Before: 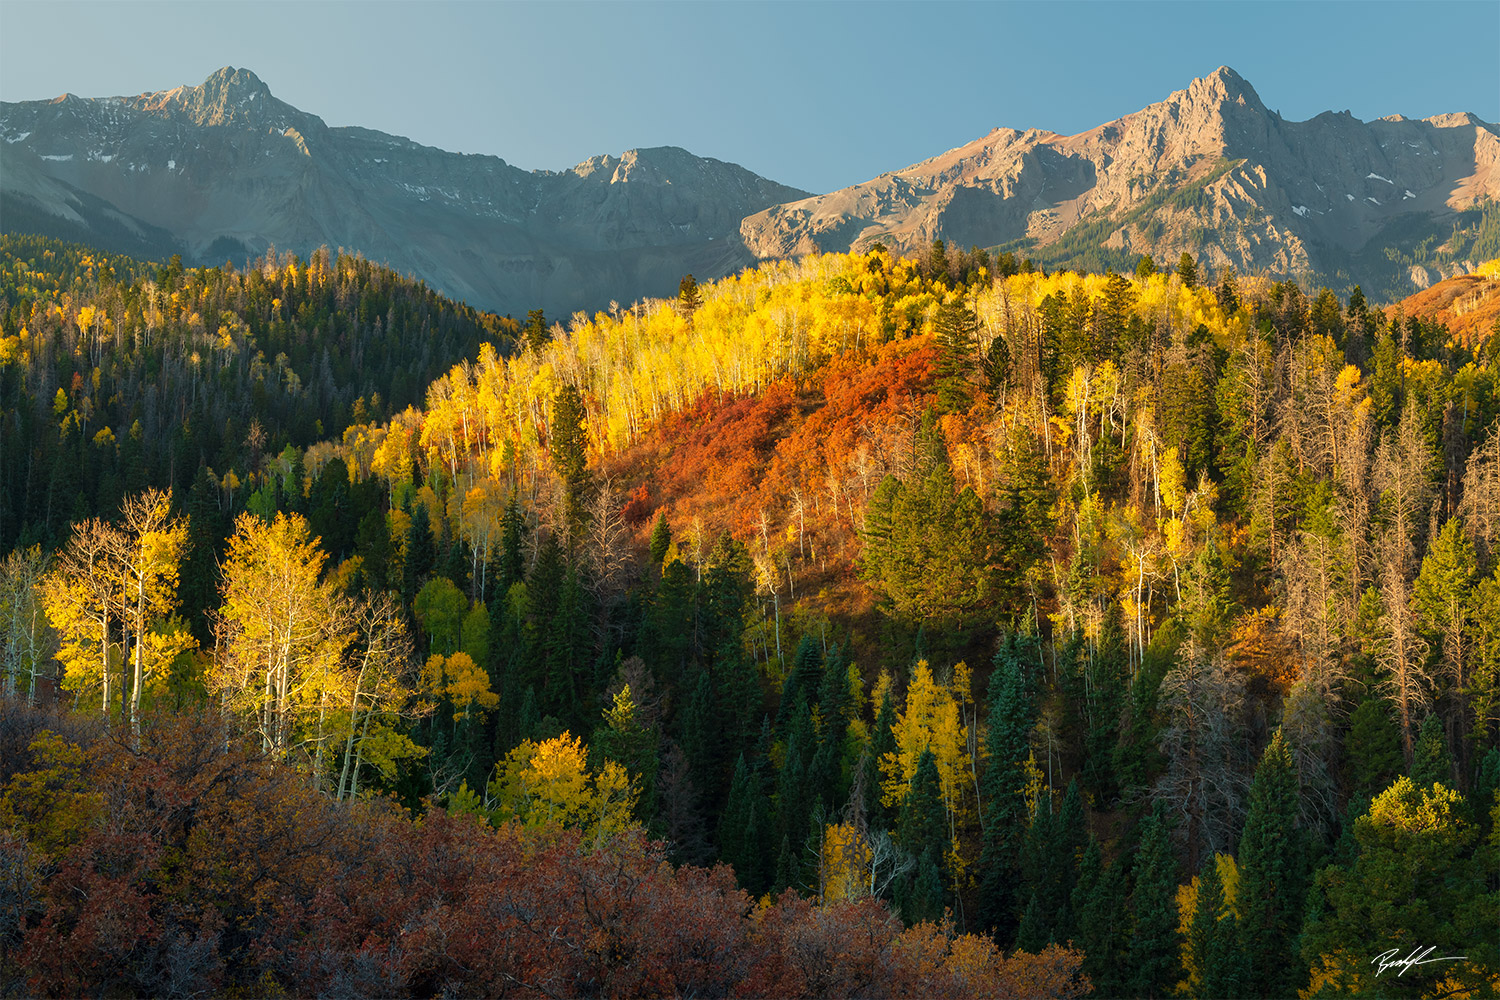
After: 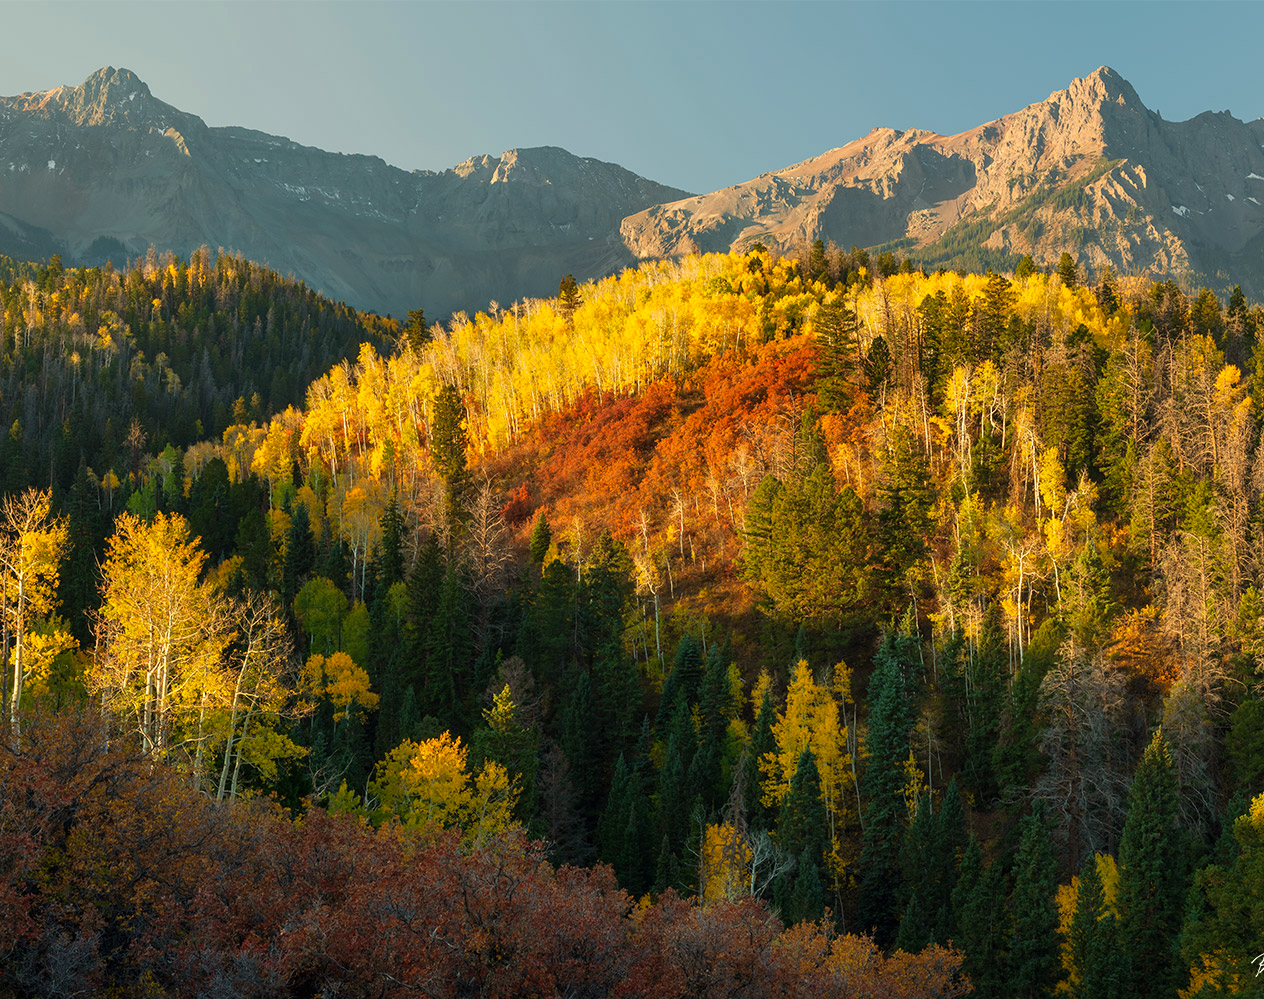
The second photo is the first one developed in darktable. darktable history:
rgb curve: mode RGB, independent channels
color calibration: x 0.329, y 0.345, temperature 5633 K
crop: left 8.026%, right 7.374%
